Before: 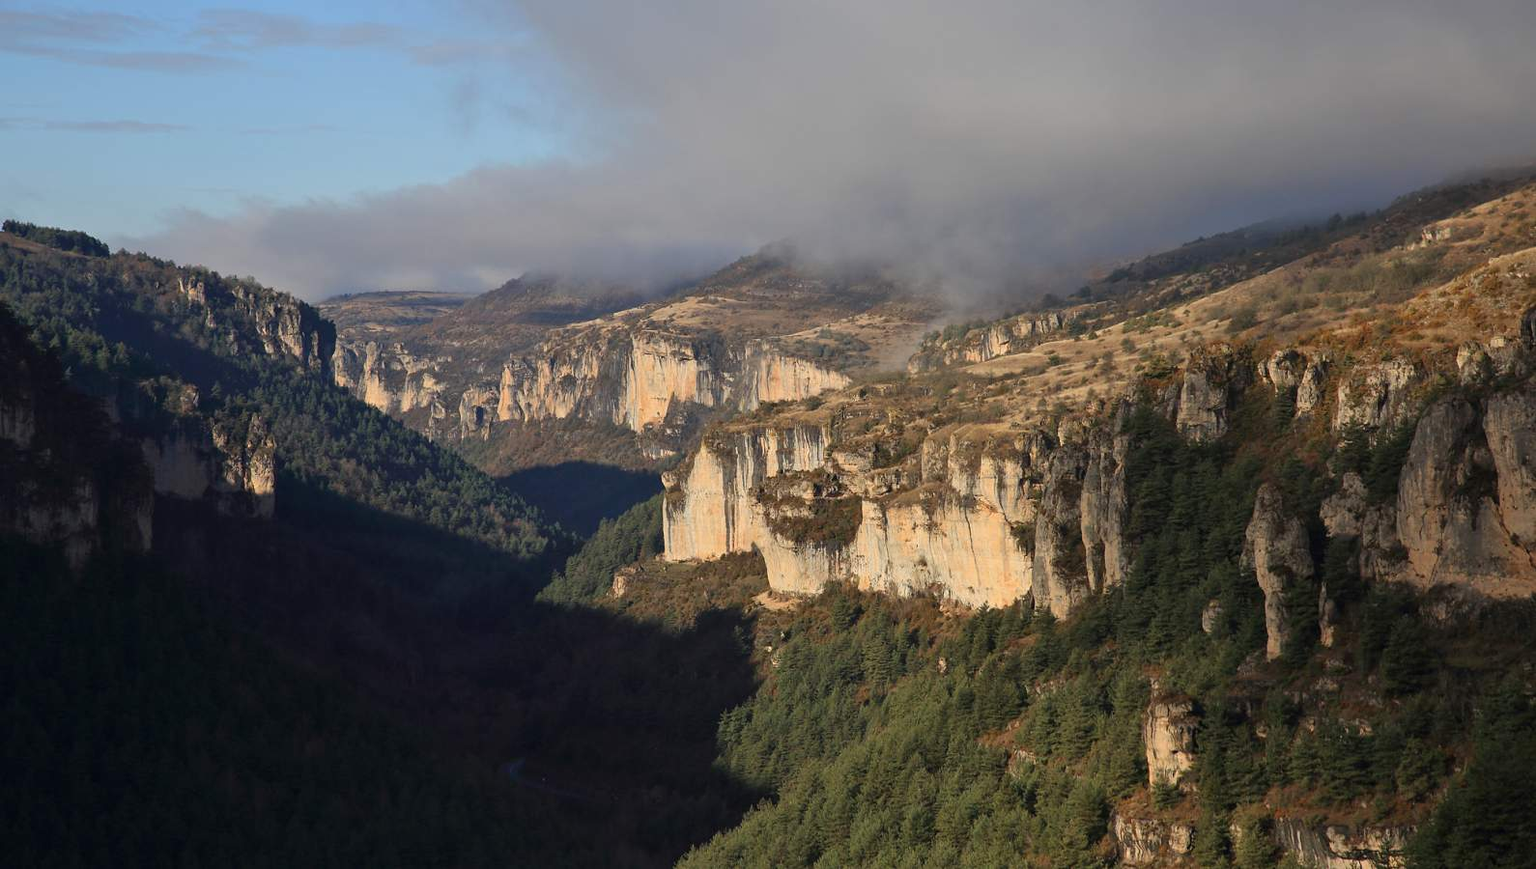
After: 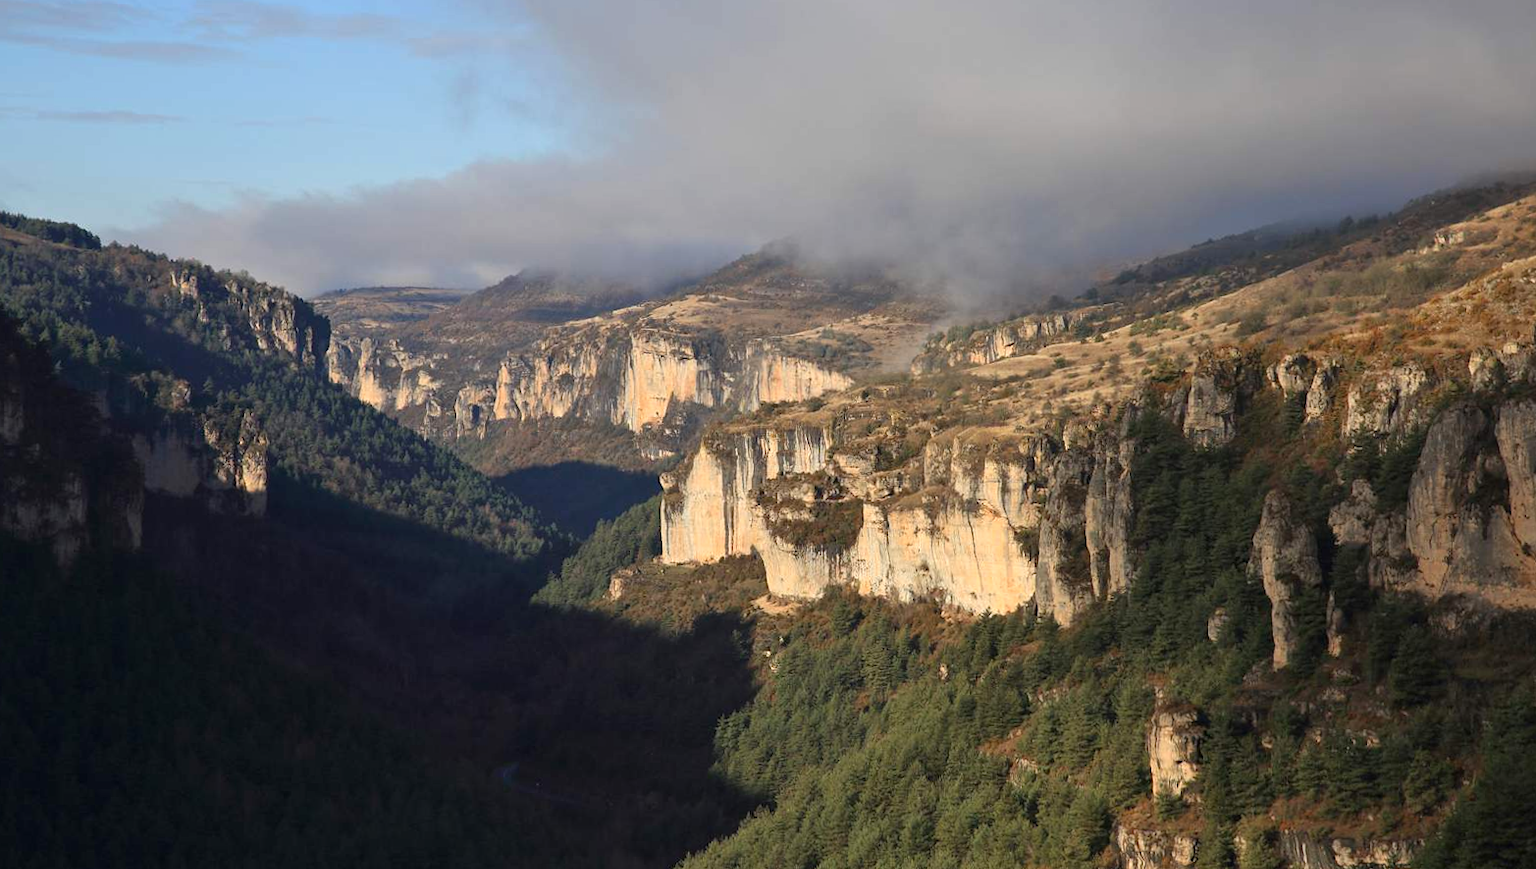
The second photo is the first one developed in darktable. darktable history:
exposure: exposure 0.29 EV, compensate highlight preservation false
crop and rotate: angle -0.5°
